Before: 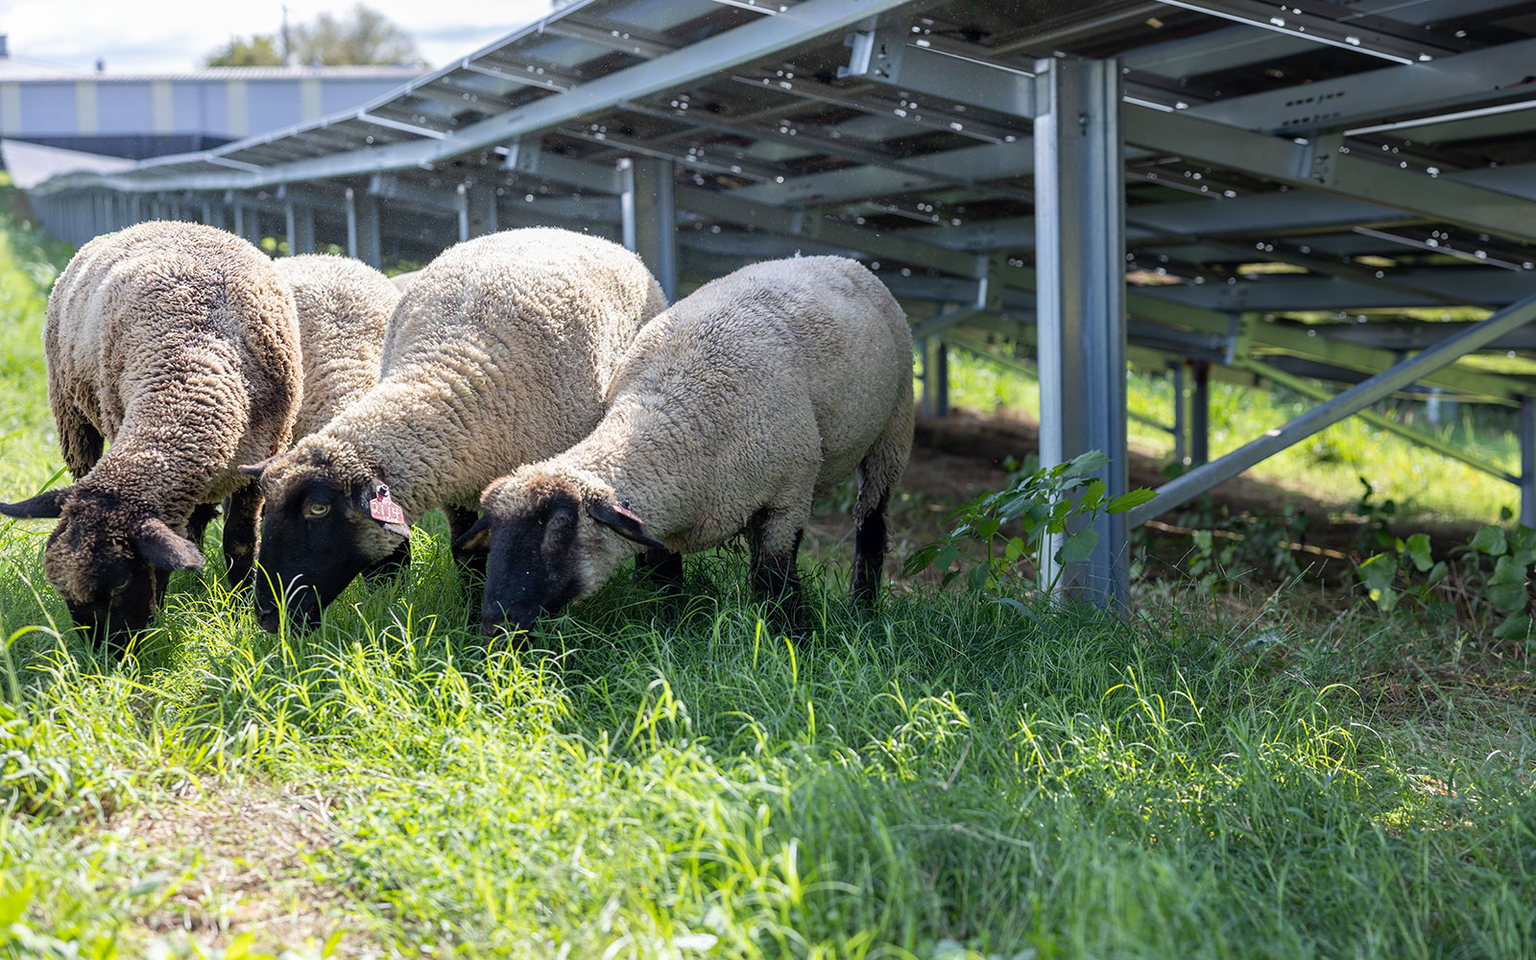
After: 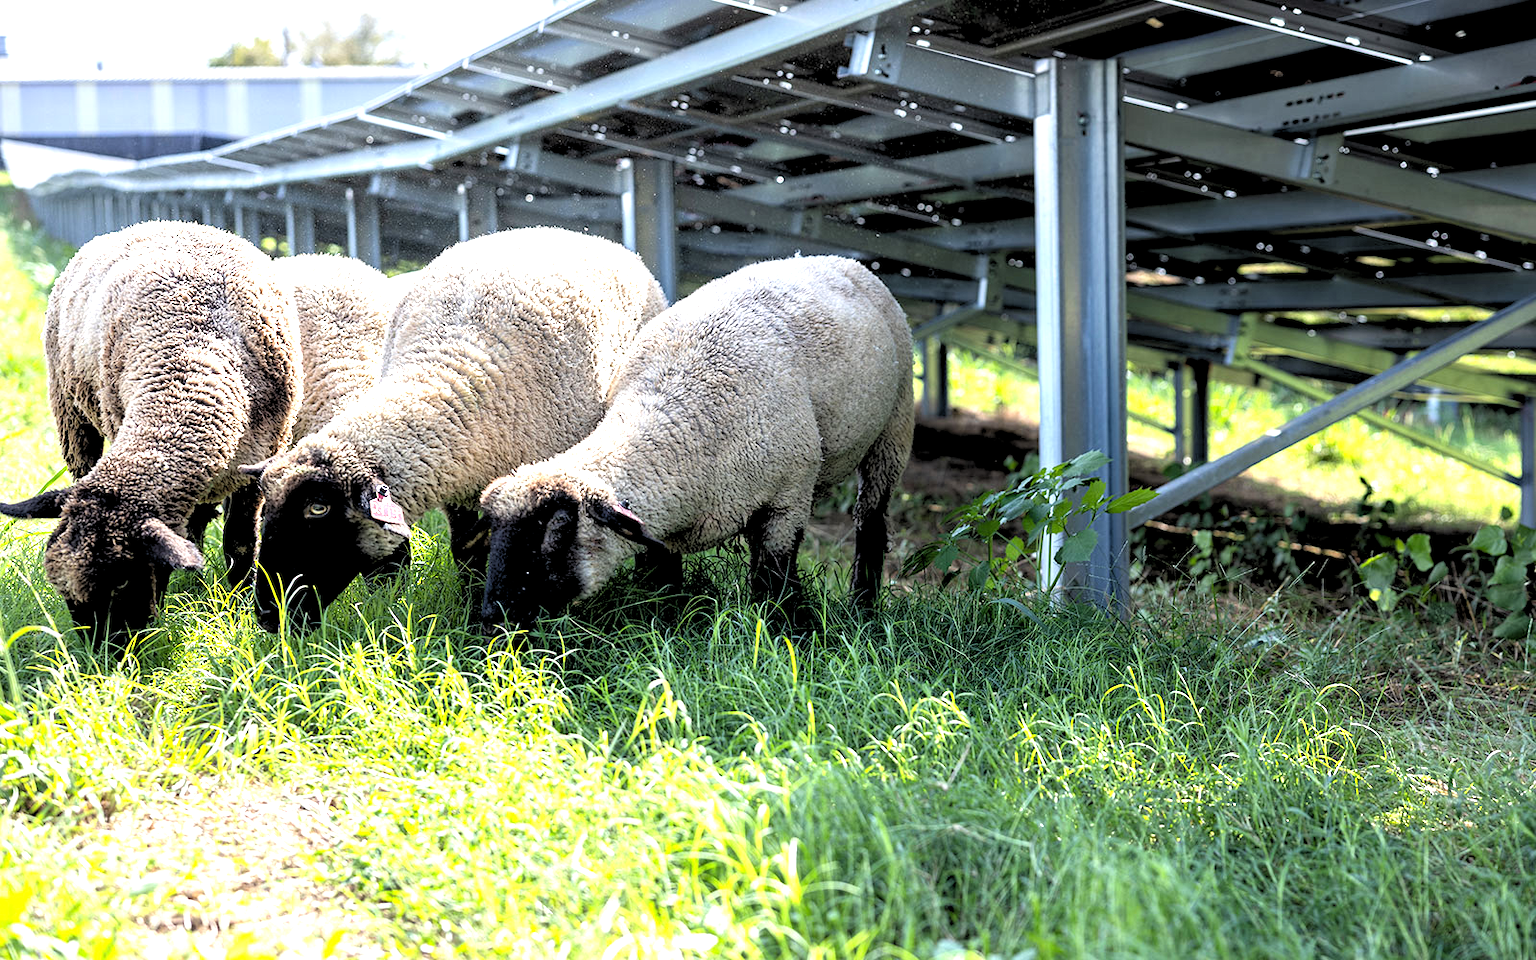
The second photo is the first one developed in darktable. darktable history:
rgb levels: levels [[0.034, 0.472, 0.904], [0, 0.5, 1], [0, 0.5, 1]]
exposure: black level correction 0, exposure 0.9 EV, compensate highlight preservation false
